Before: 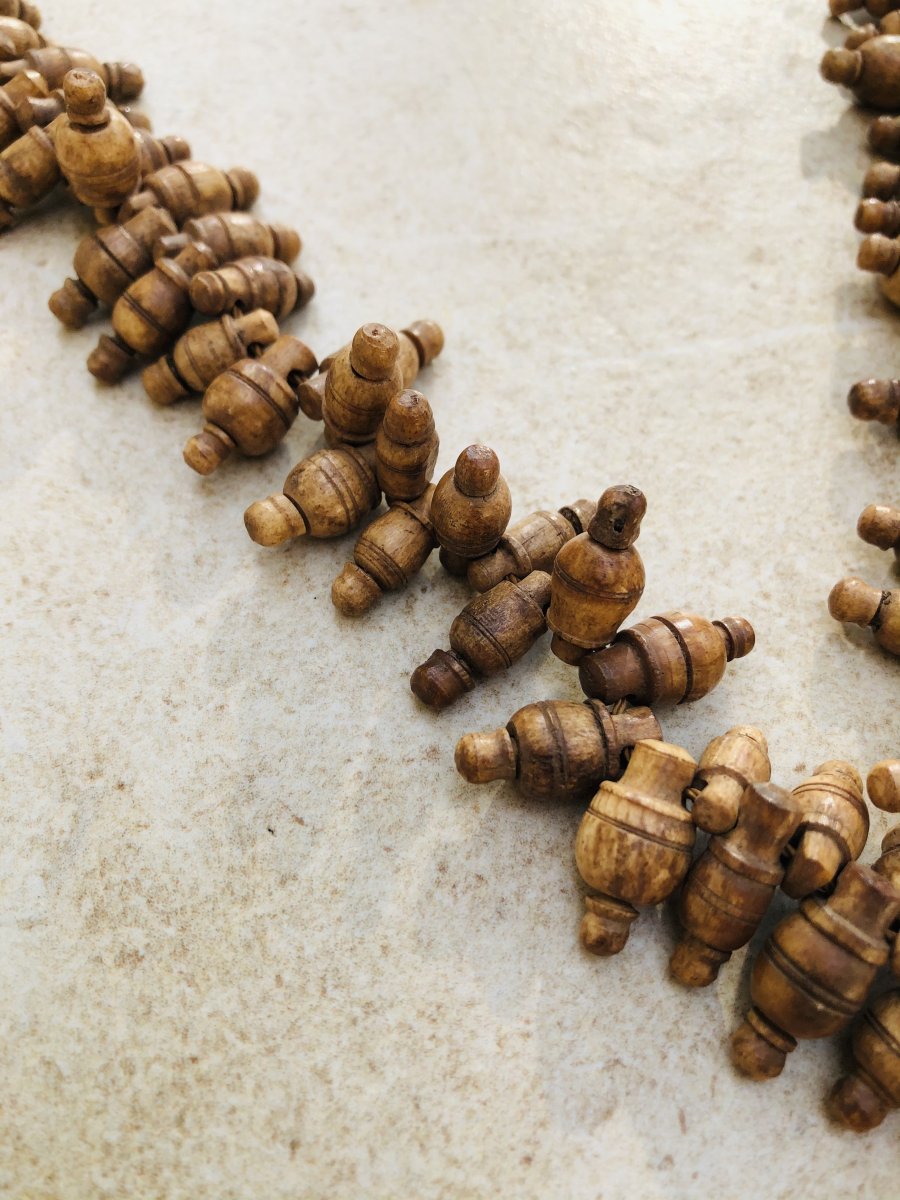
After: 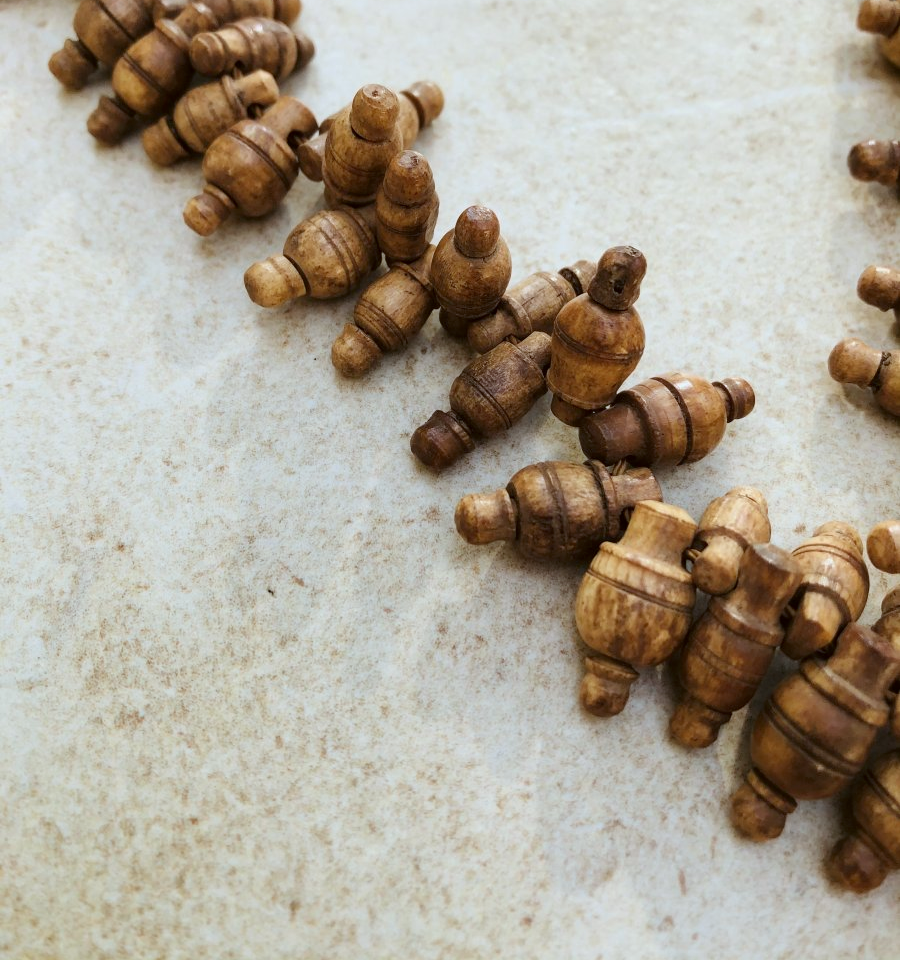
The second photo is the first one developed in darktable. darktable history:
crop and rotate: top 19.998%
color correction: highlights a* -3.28, highlights b* -6.24, shadows a* 3.1, shadows b* 5.19
tone equalizer: -7 EV 0.13 EV, smoothing diameter 25%, edges refinement/feathering 10, preserve details guided filter
